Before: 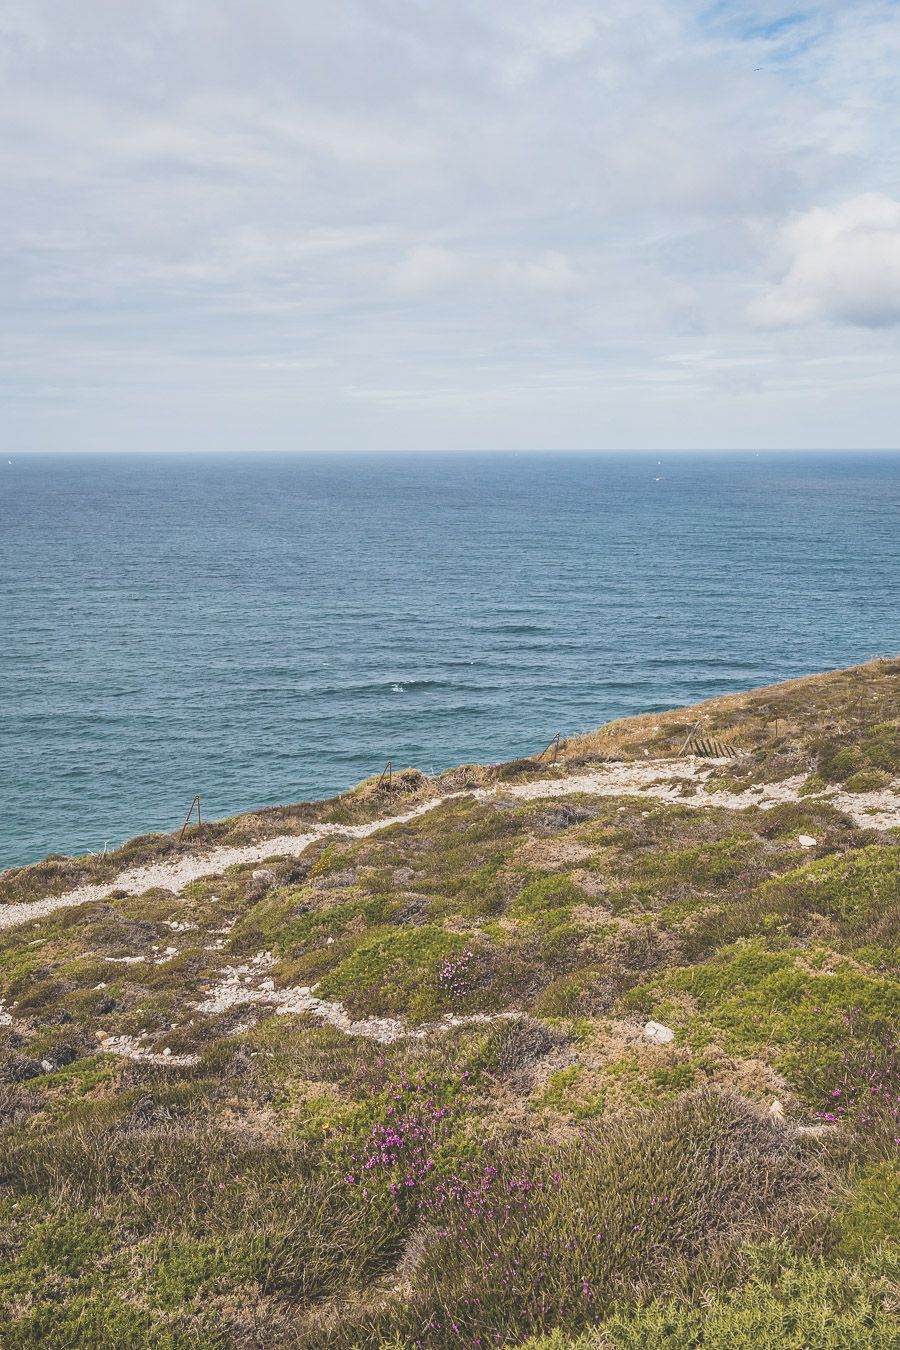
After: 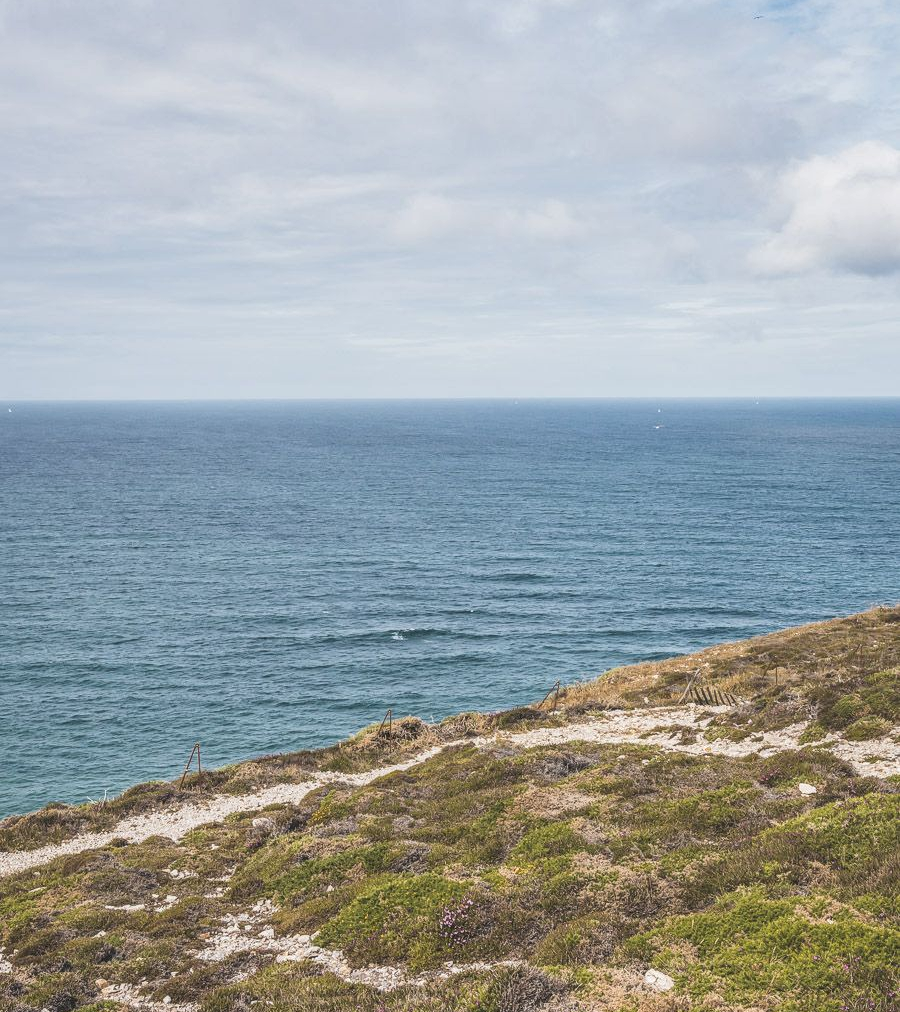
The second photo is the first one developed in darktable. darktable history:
local contrast: on, module defaults
crop: top 3.857%, bottom 21.132%
